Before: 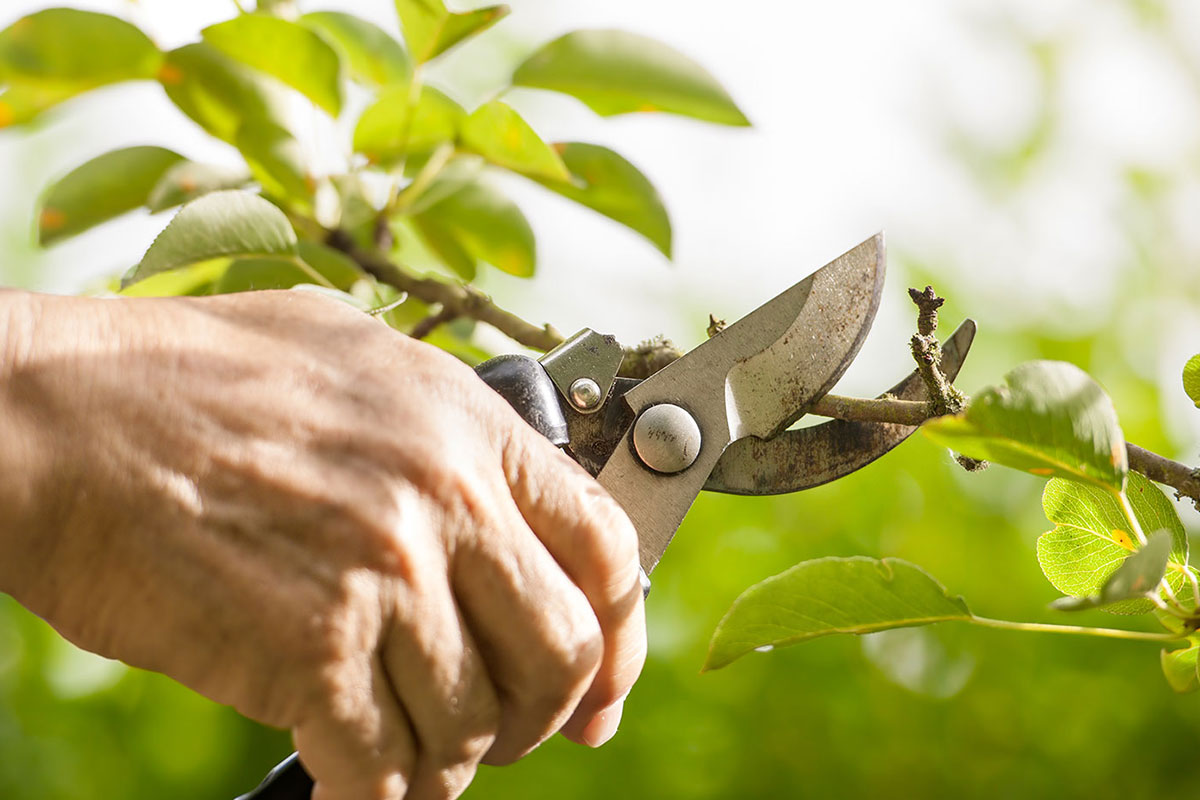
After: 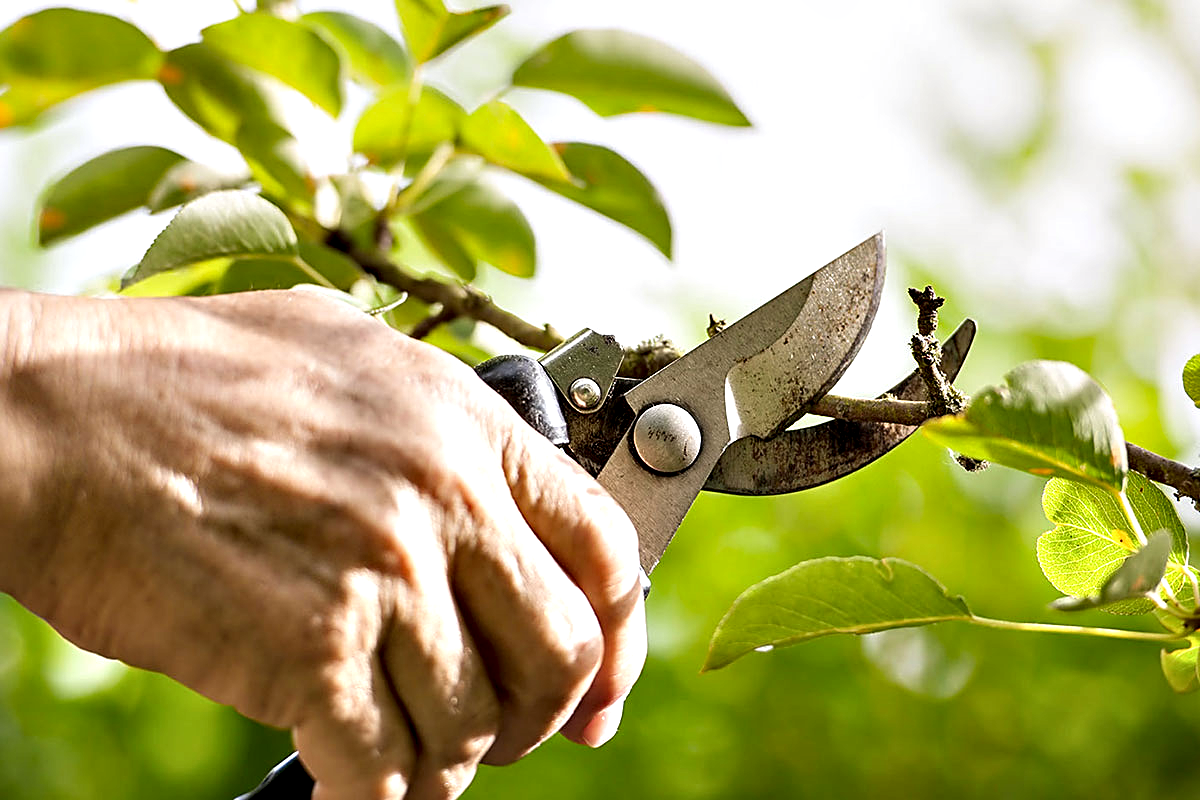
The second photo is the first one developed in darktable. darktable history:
sharpen: on, module defaults
contrast equalizer: y [[0.6 ×6], [0.55 ×6], [0 ×6], [0 ×6], [0 ×6]]
